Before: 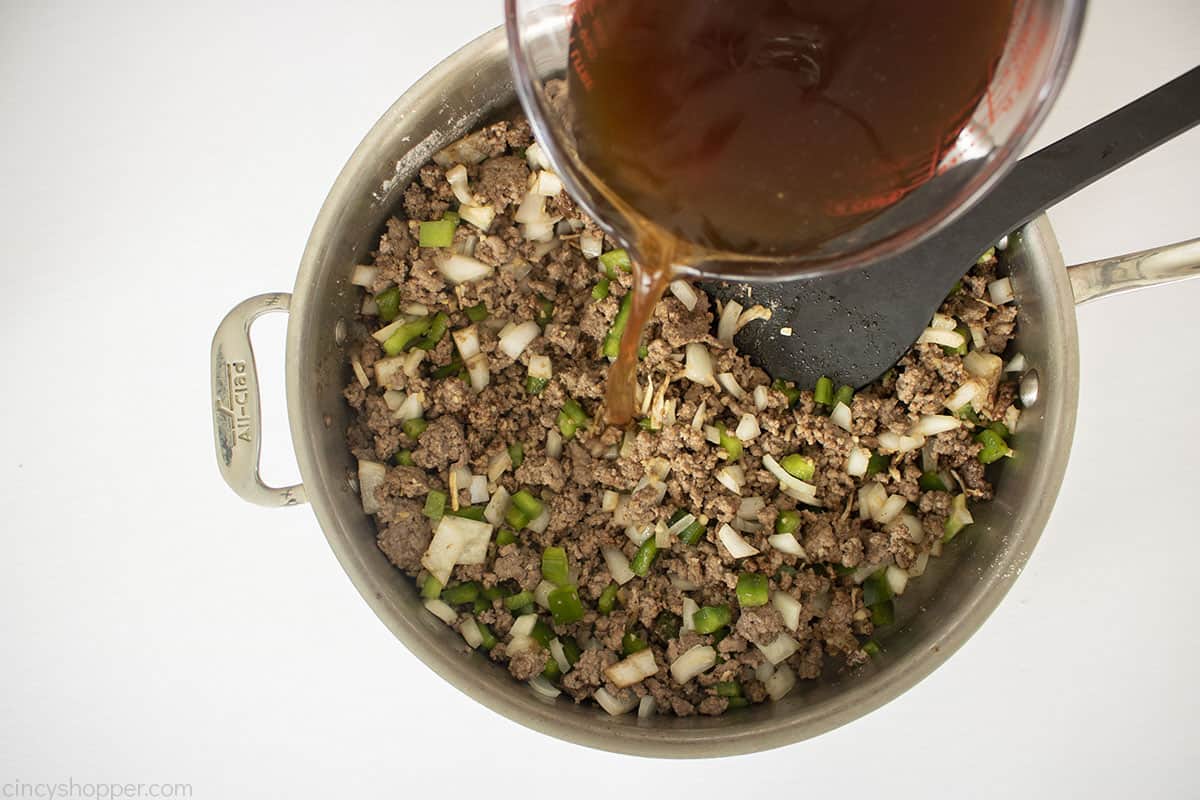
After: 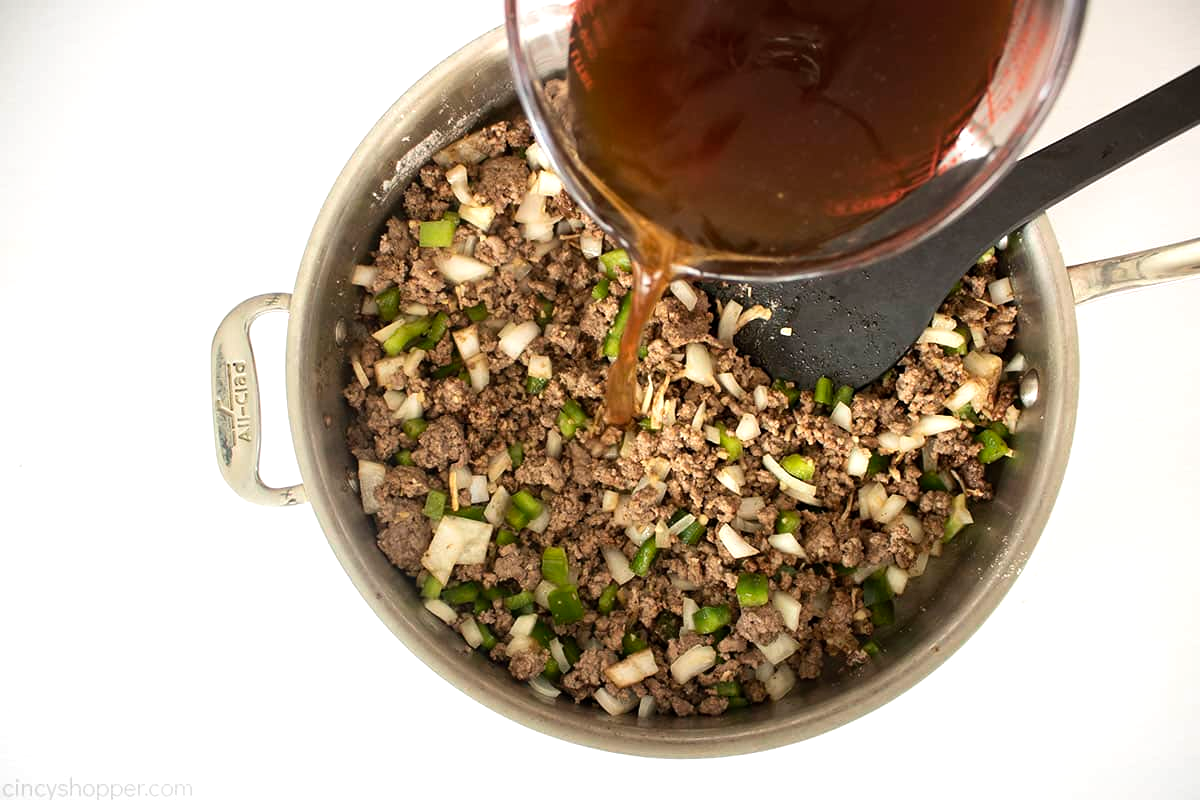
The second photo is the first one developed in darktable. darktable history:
base curve: curves: ch0 [(0, 0) (0.297, 0.298) (1, 1)], preserve colors none
tone equalizer: -8 EV -0.392 EV, -7 EV -0.423 EV, -6 EV -0.324 EV, -5 EV -0.184 EV, -3 EV 0.212 EV, -2 EV 0.347 EV, -1 EV 0.396 EV, +0 EV 0.401 EV, edges refinement/feathering 500, mask exposure compensation -1.57 EV, preserve details no
